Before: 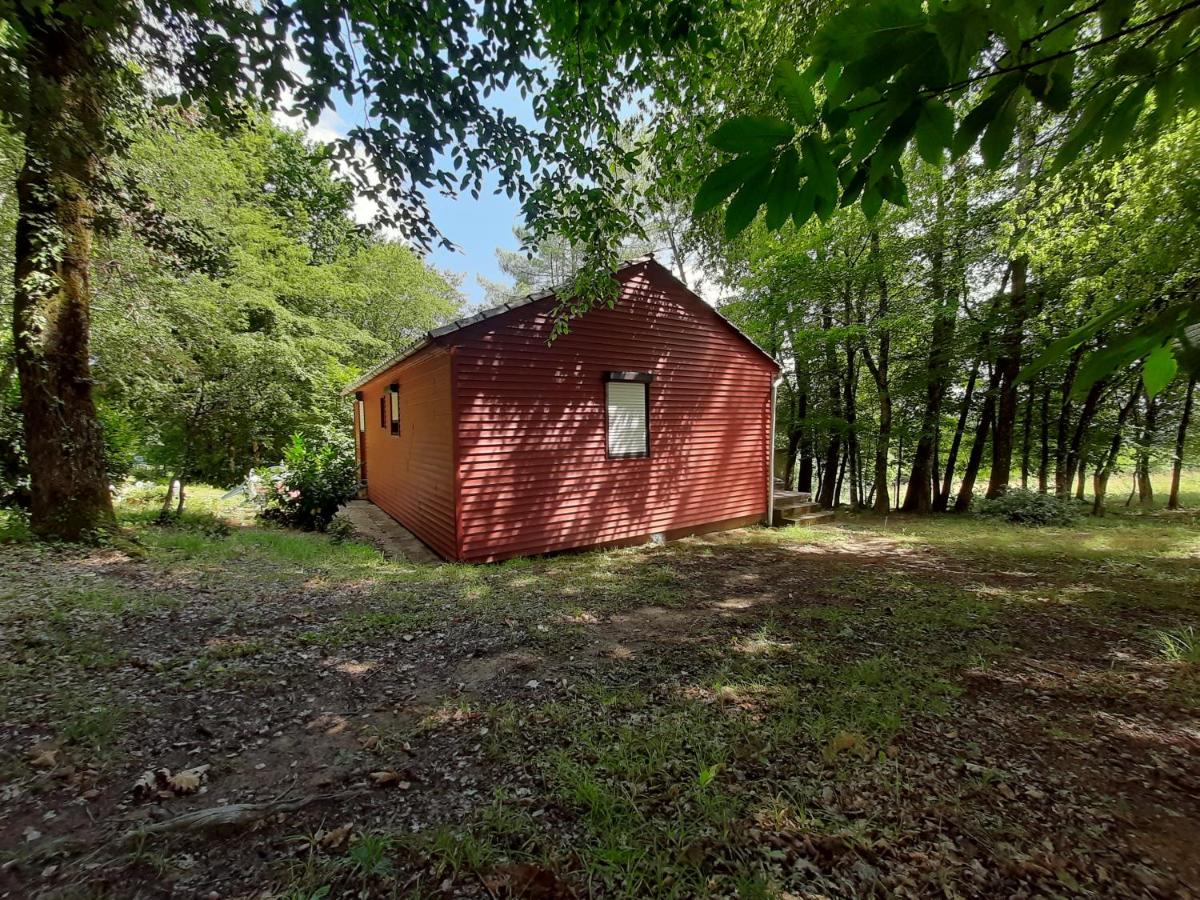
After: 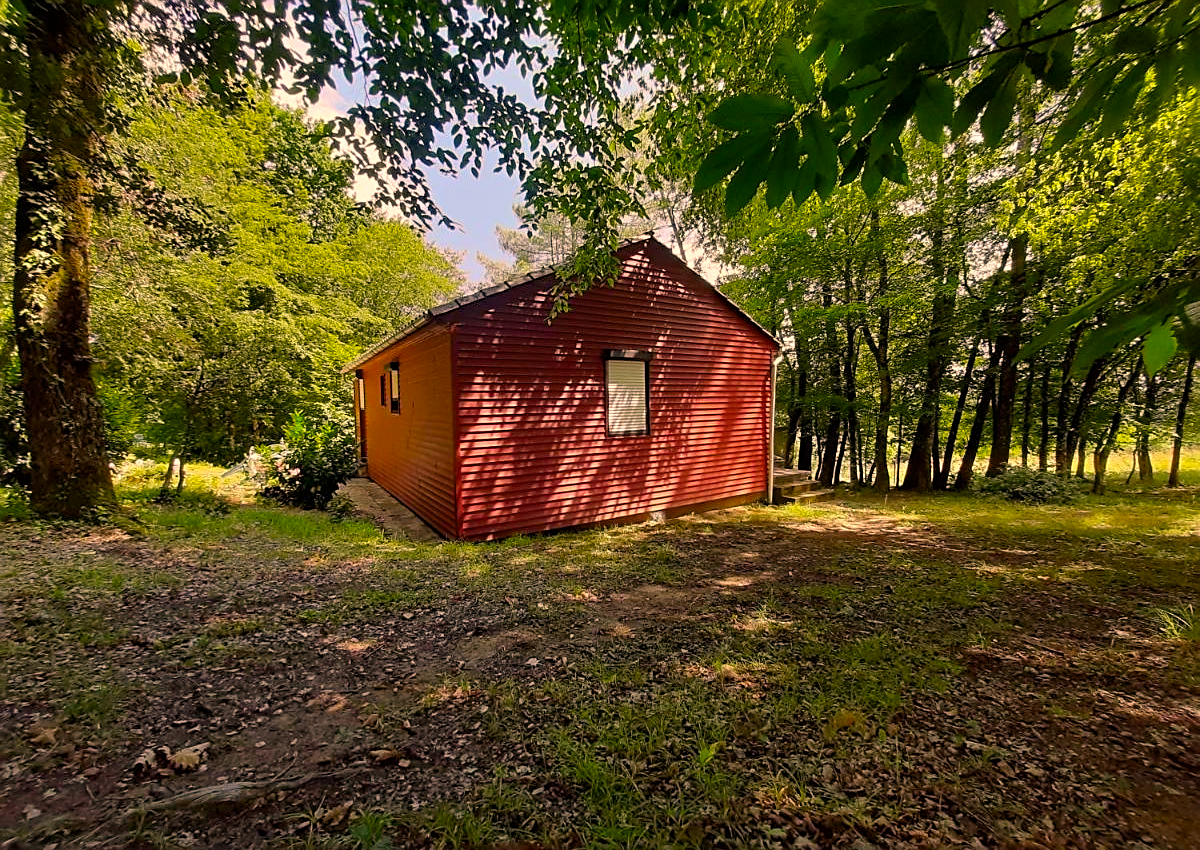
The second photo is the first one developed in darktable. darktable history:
color balance rgb: perceptual saturation grading › global saturation 25%, global vibrance 20%
color correction: highlights a* 17.88, highlights b* 18.79
sharpen: on, module defaults
velvia: strength 6%
crop and rotate: top 2.479%, bottom 3.018%
